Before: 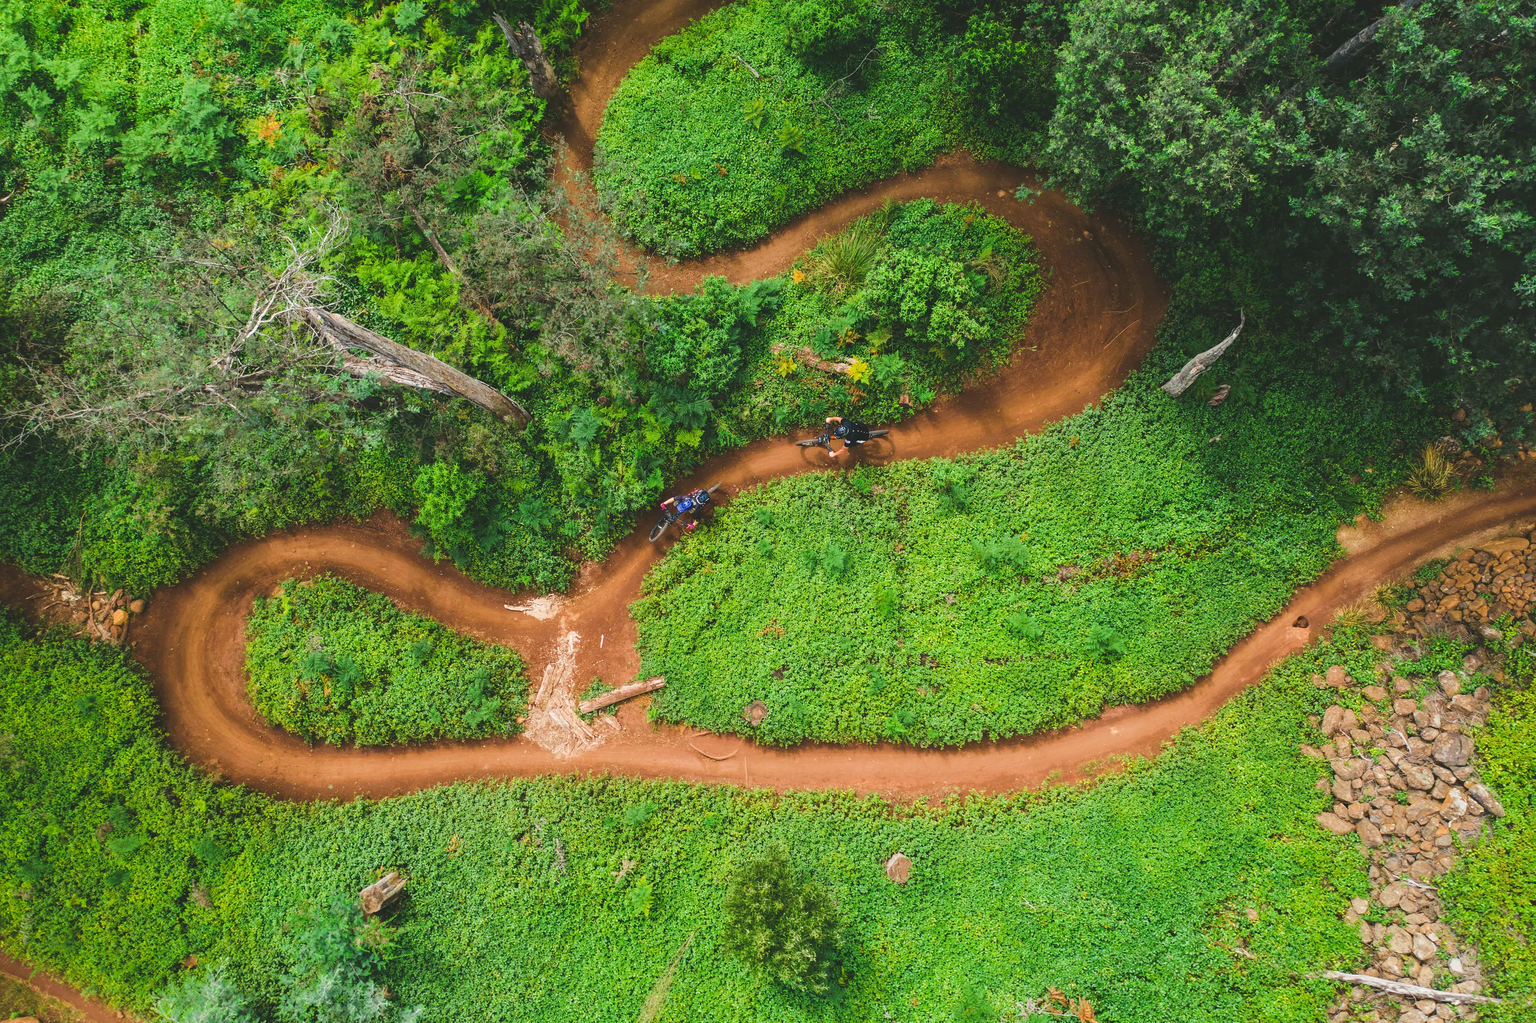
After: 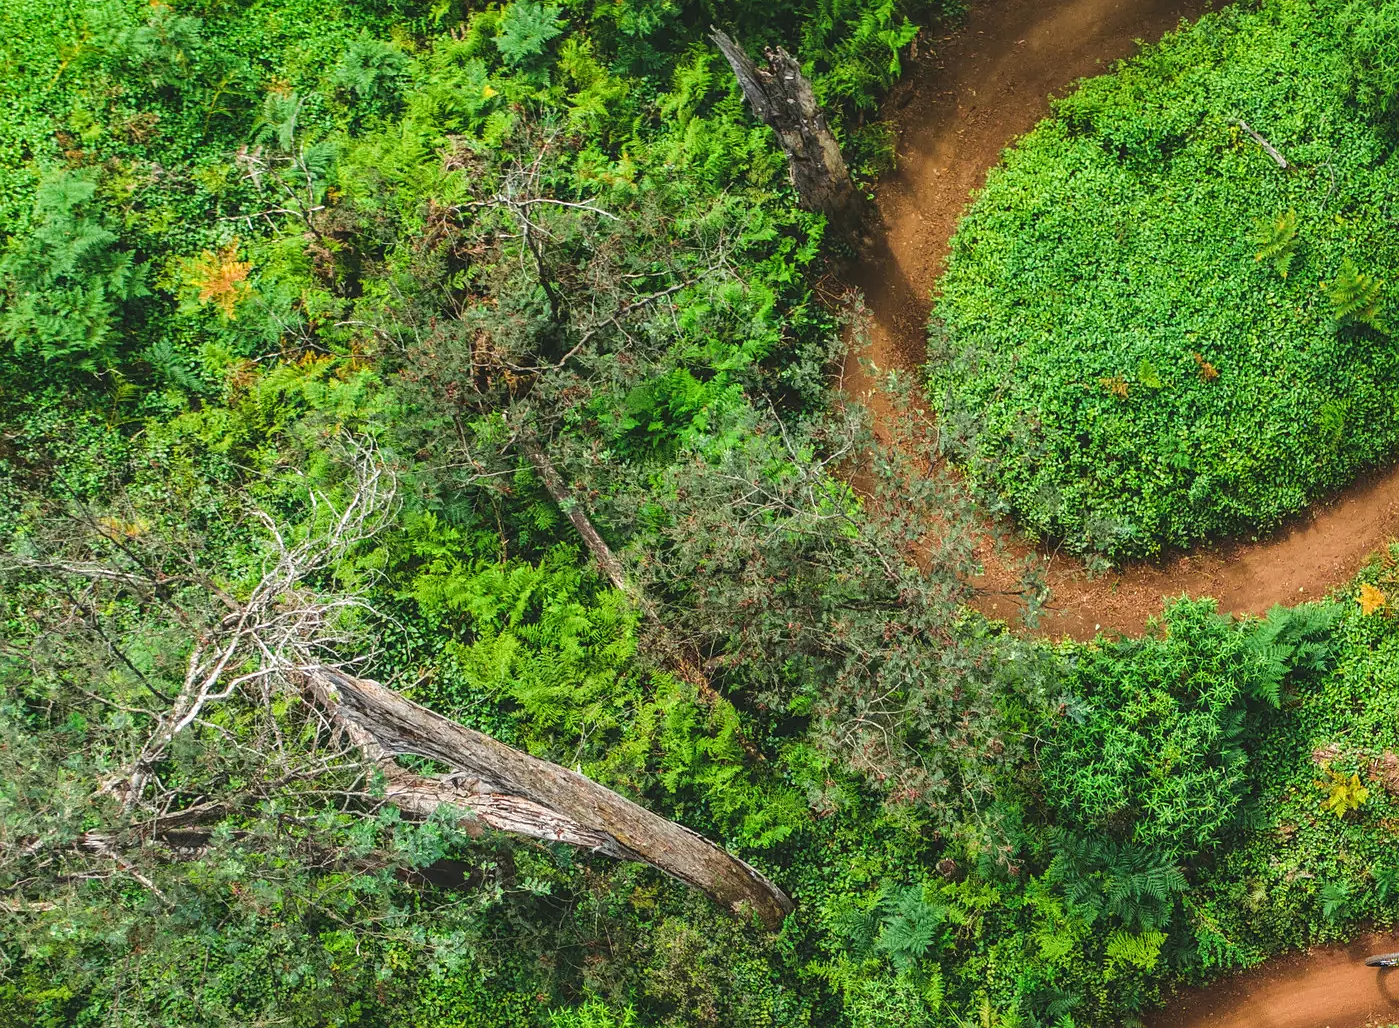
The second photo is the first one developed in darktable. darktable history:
local contrast: on, module defaults
crop and rotate: left 10.817%, top 0.062%, right 47.194%, bottom 53.626%
sharpen: radius 1.272, amount 0.305, threshold 0
